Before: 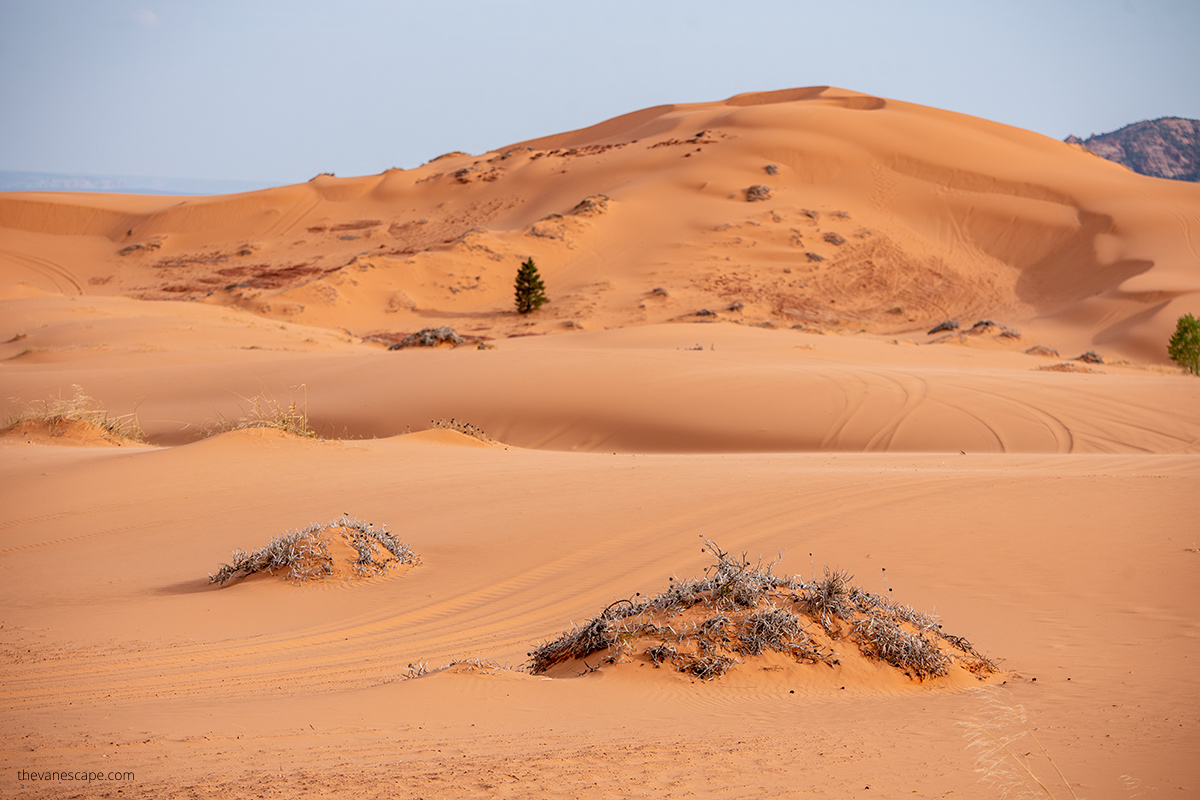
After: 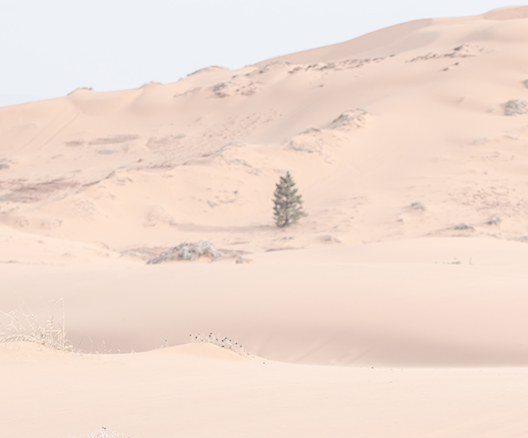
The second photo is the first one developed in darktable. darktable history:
contrast brightness saturation: contrast -0.32, brightness 0.75, saturation -0.78
crop: left 20.248%, top 10.86%, right 35.675%, bottom 34.321%
exposure: black level correction 0, exposure 0.95 EV, compensate exposure bias true, compensate highlight preservation false
